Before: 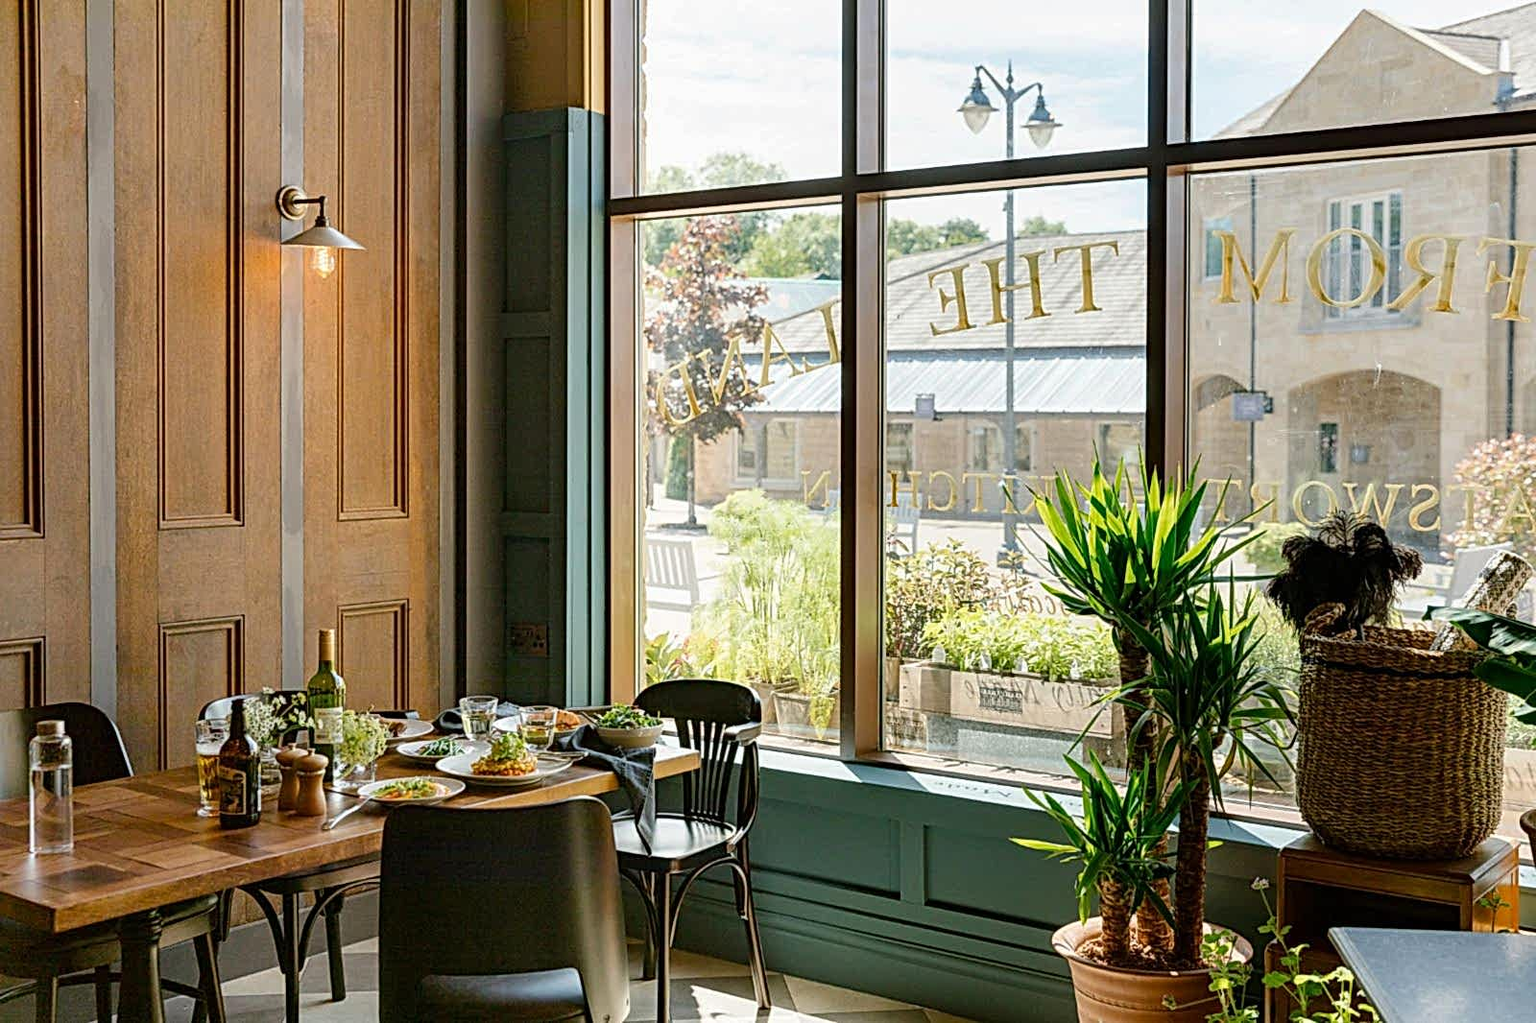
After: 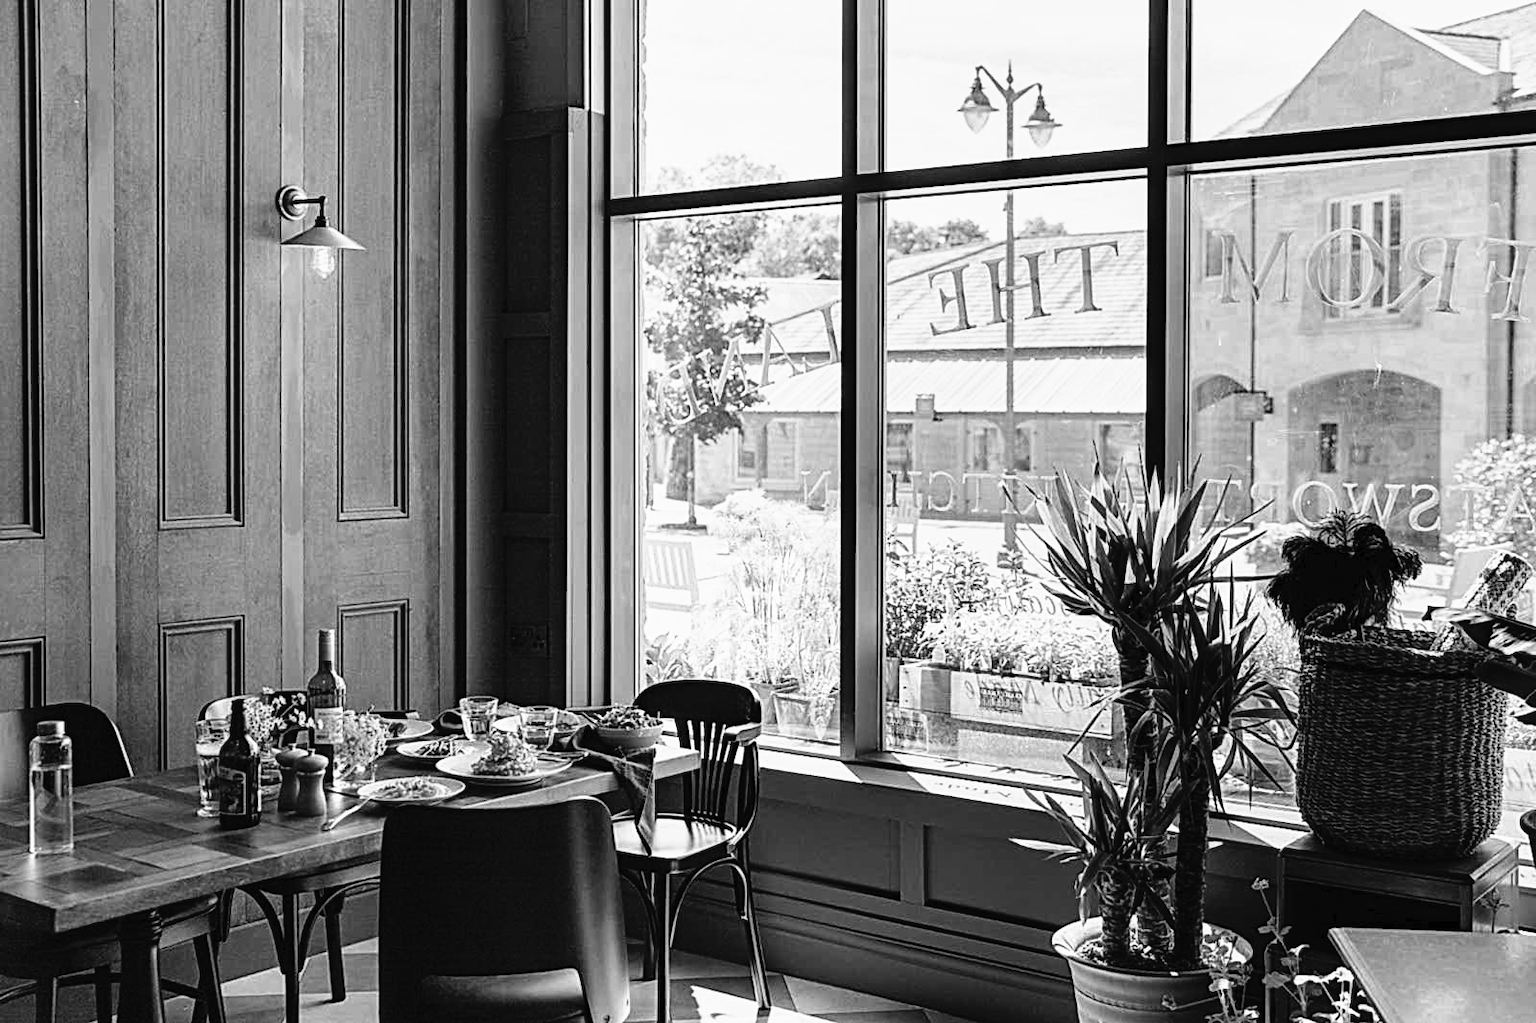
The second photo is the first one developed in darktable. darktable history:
monochrome: a -6.99, b 35.61, size 1.4
tone curve: curves: ch0 [(0, 0) (0.003, 0.023) (0.011, 0.024) (0.025, 0.028) (0.044, 0.035) (0.069, 0.043) (0.1, 0.052) (0.136, 0.063) (0.177, 0.094) (0.224, 0.145) (0.277, 0.209) (0.335, 0.281) (0.399, 0.364) (0.468, 0.453) (0.543, 0.553) (0.623, 0.66) (0.709, 0.767) (0.801, 0.88) (0.898, 0.968) (1, 1)], preserve colors none
